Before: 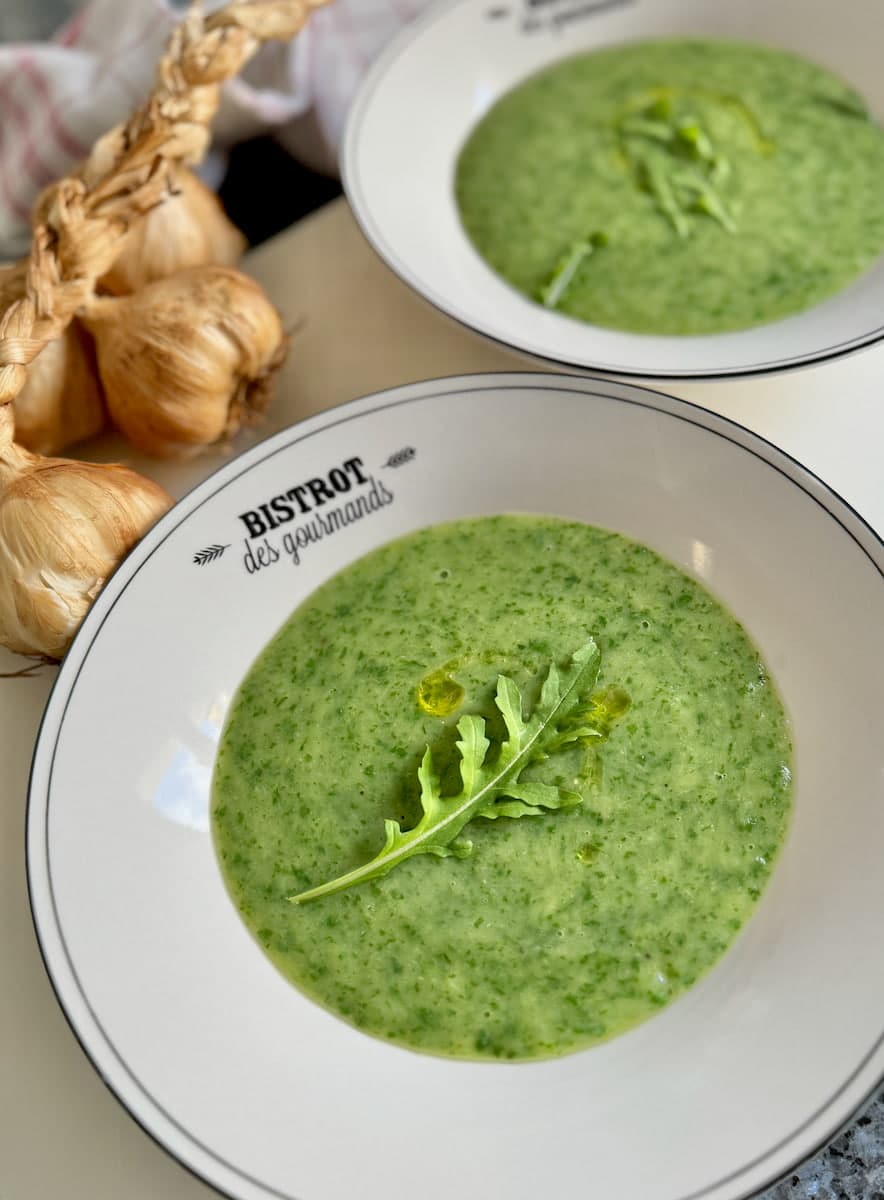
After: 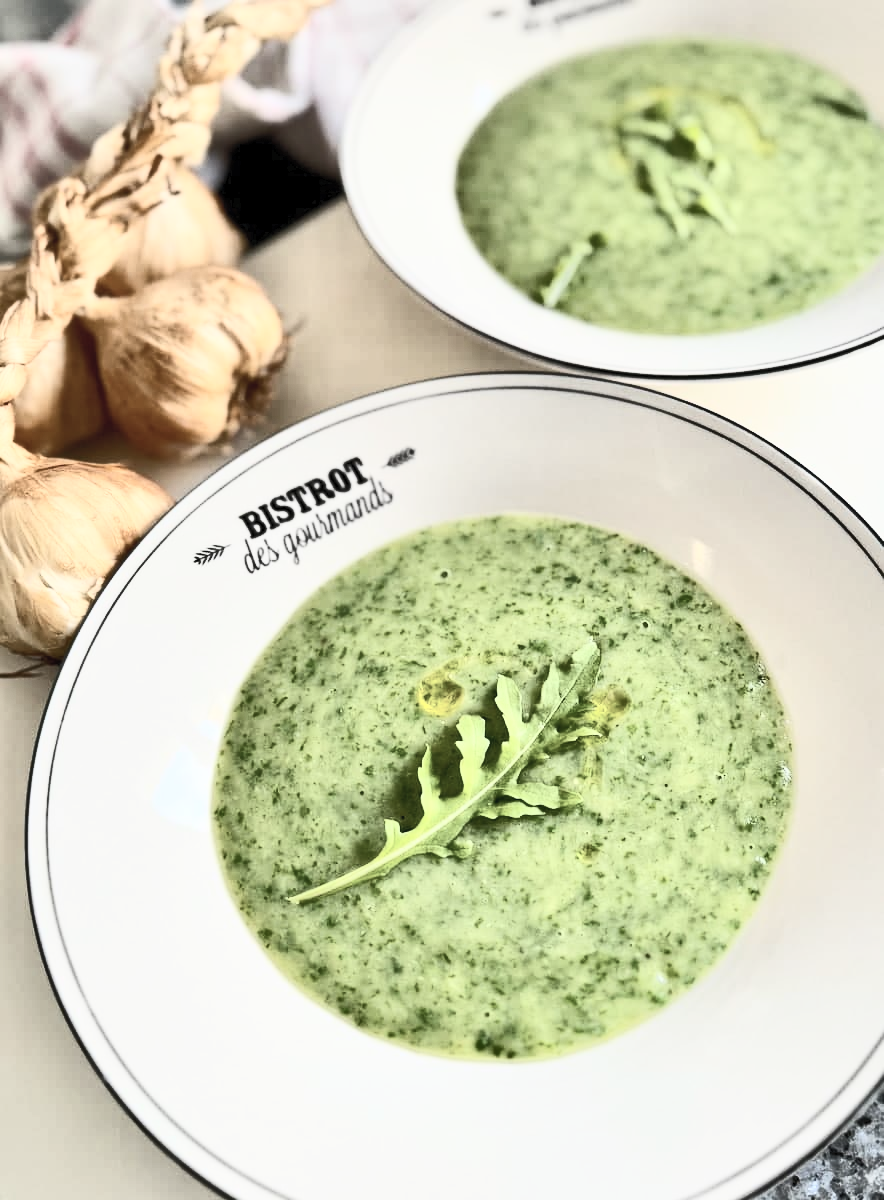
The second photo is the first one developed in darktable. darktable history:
shadows and highlights: shadows 48.22, highlights -41.1, soften with gaussian
contrast brightness saturation: contrast 0.581, brightness 0.576, saturation -0.339
